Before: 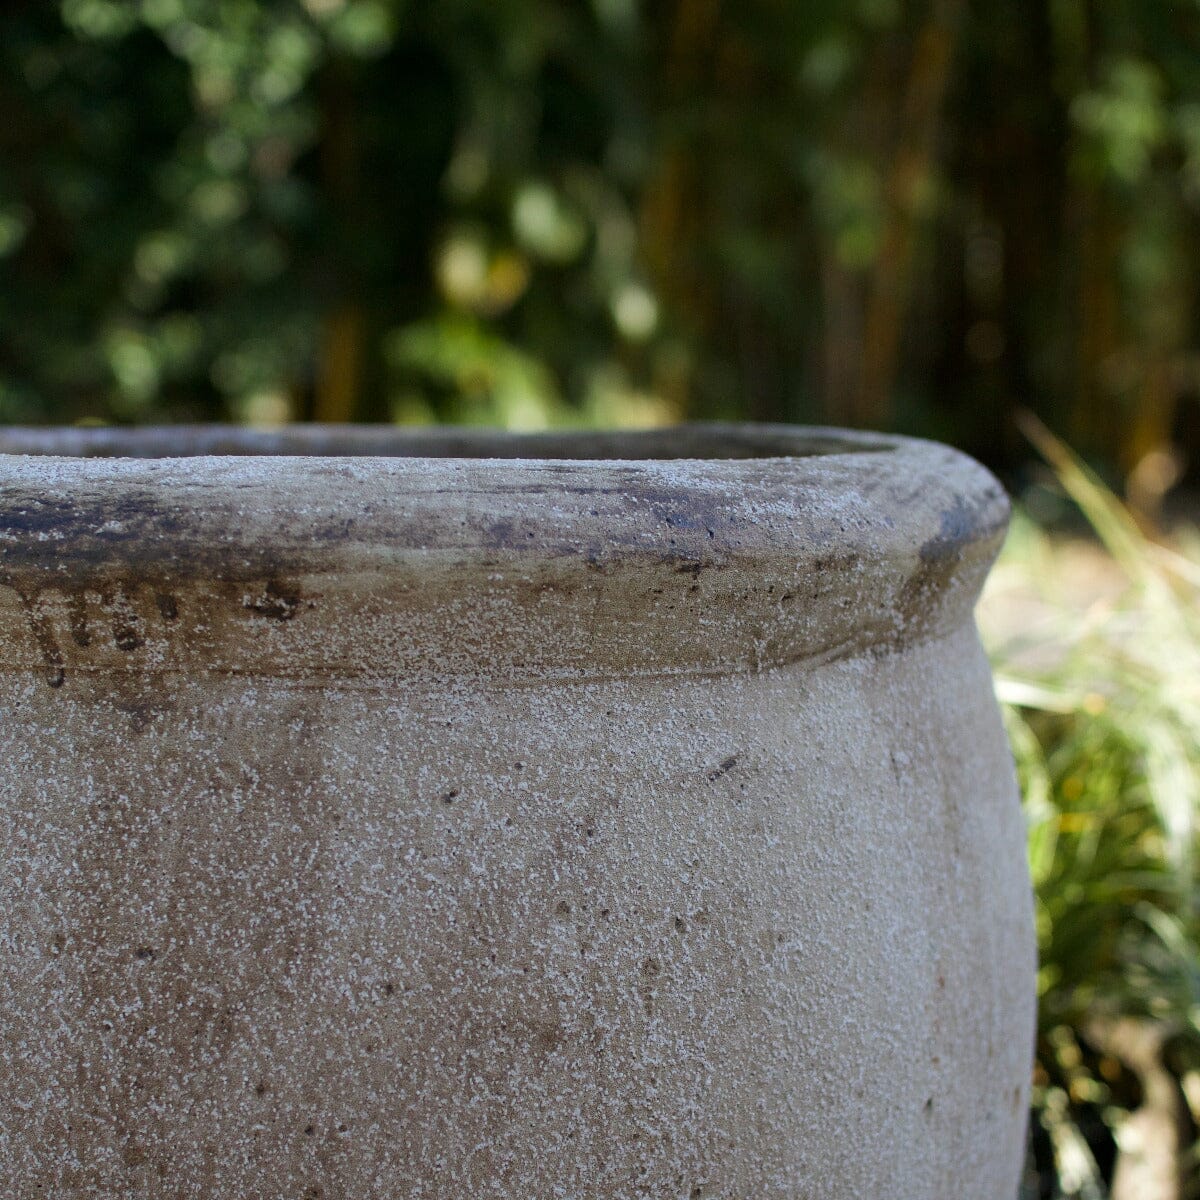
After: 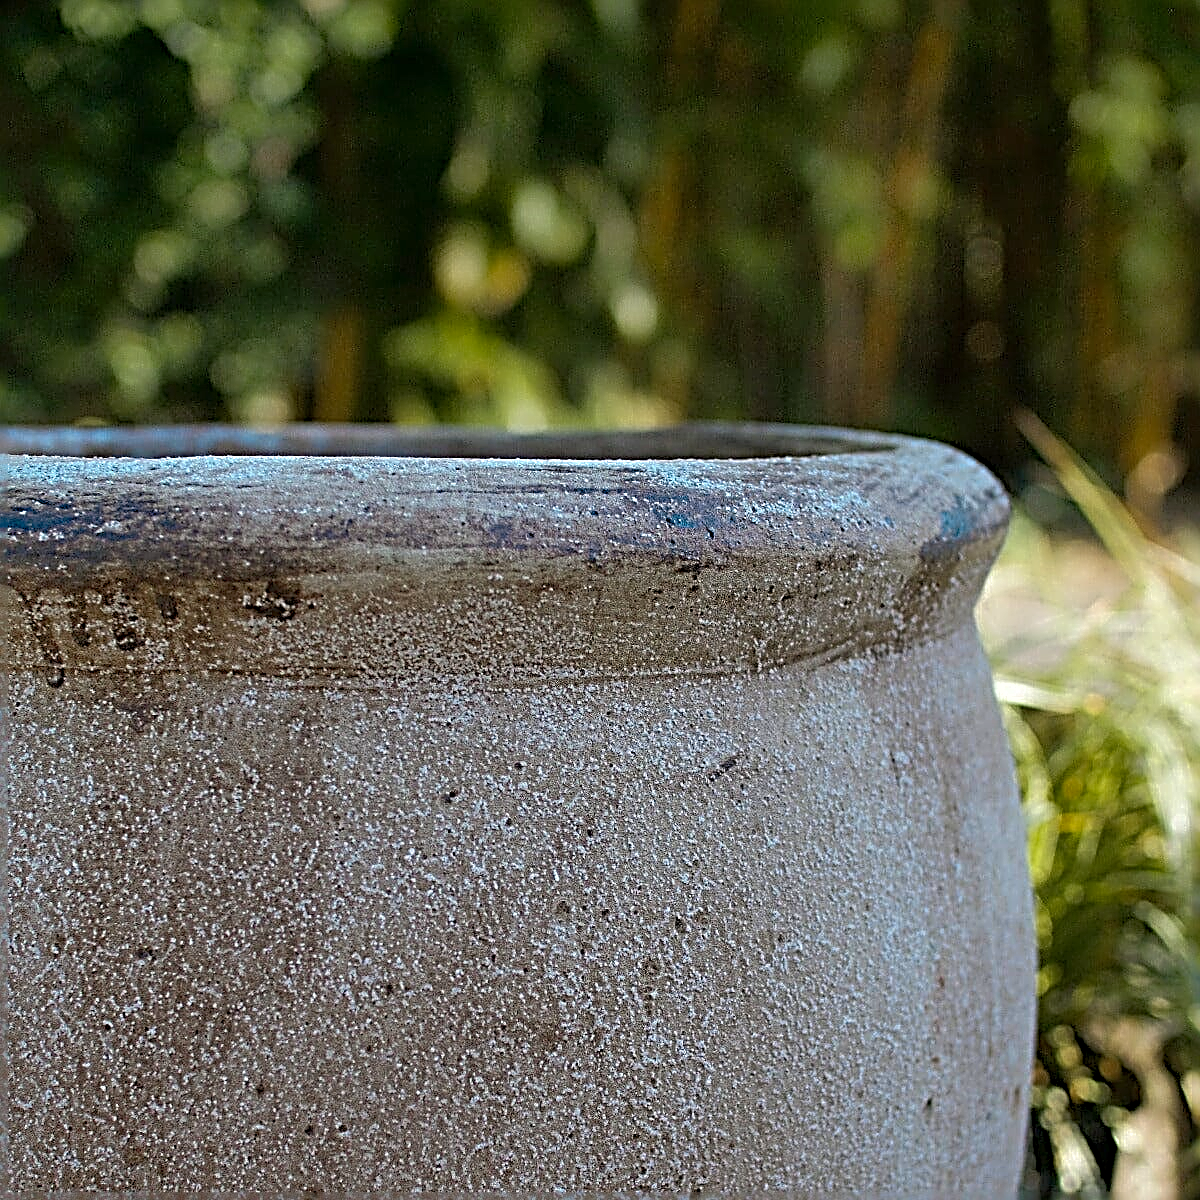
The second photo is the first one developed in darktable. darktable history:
shadows and highlights: on, module defaults
sharpen: radius 3.161, amount 1.719
color zones: curves: ch0 [(0.254, 0.492) (0.724, 0.62)]; ch1 [(0.25, 0.528) (0.719, 0.796)]; ch2 [(0, 0.472) (0.25, 0.5) (0.73, 0.184)]
